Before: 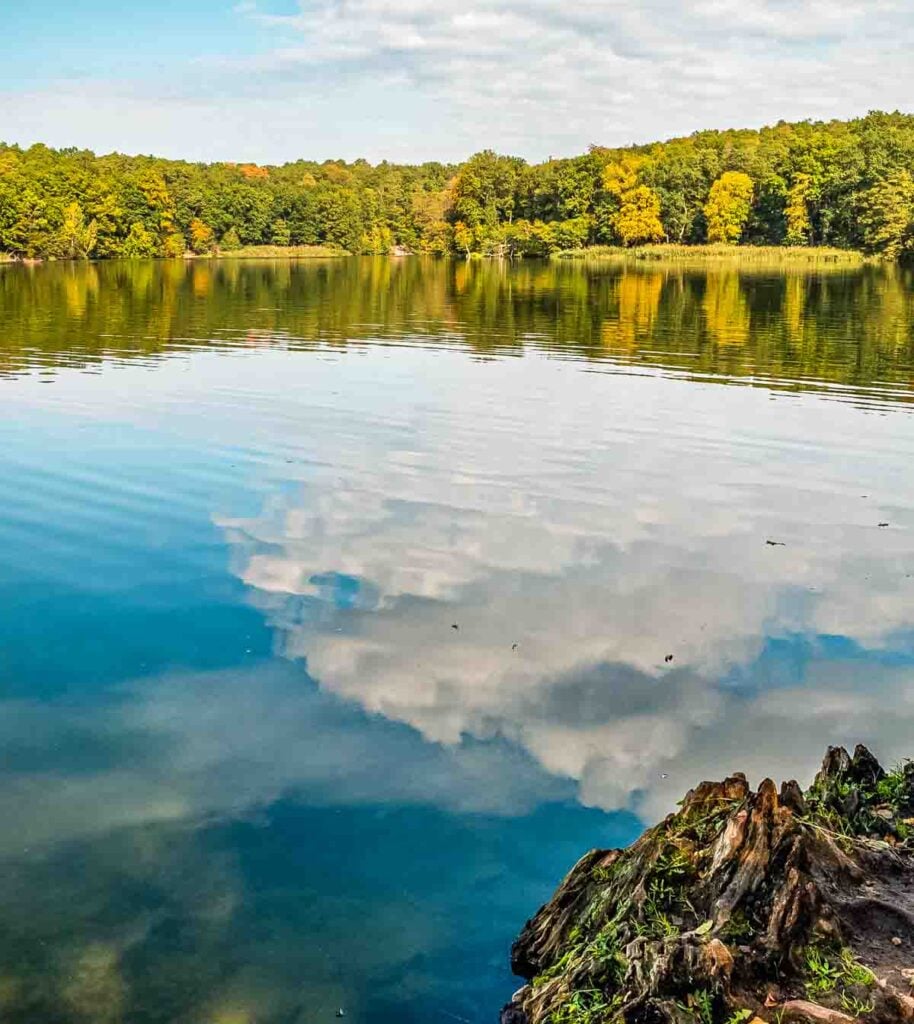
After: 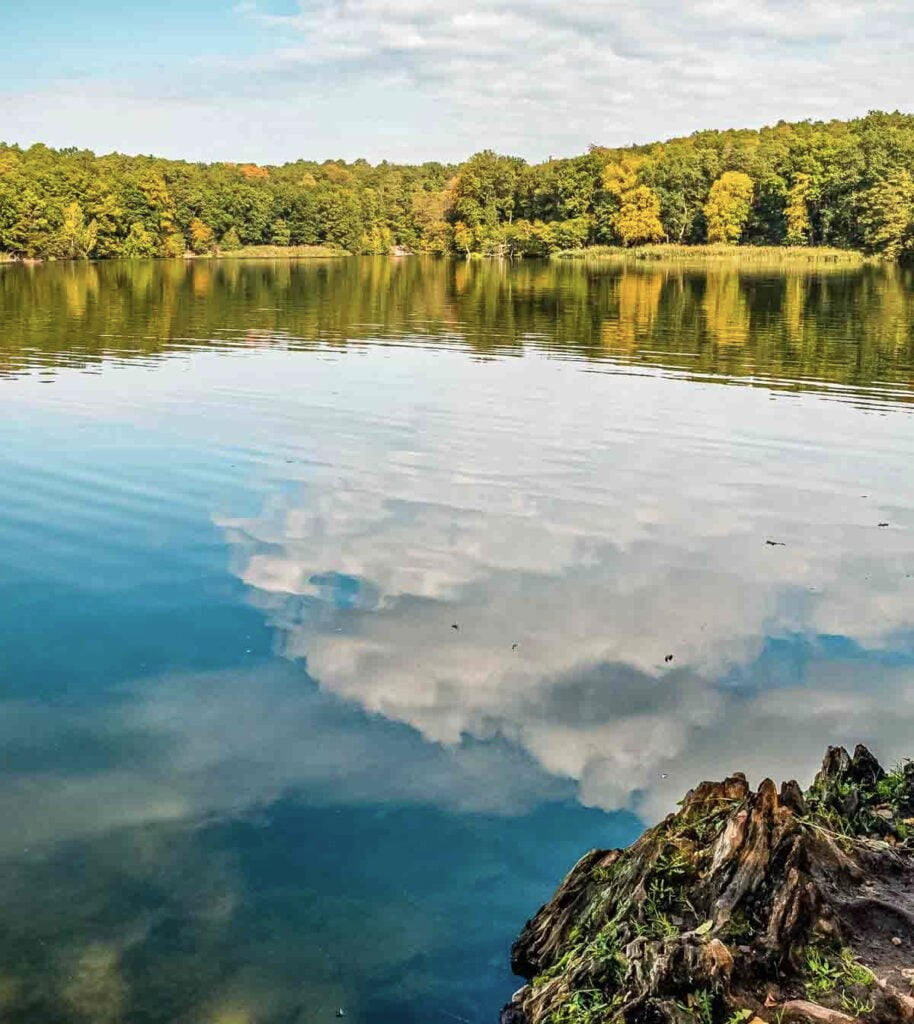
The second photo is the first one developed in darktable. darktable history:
color correction: highlights b* 0.008, saturation 0.845
